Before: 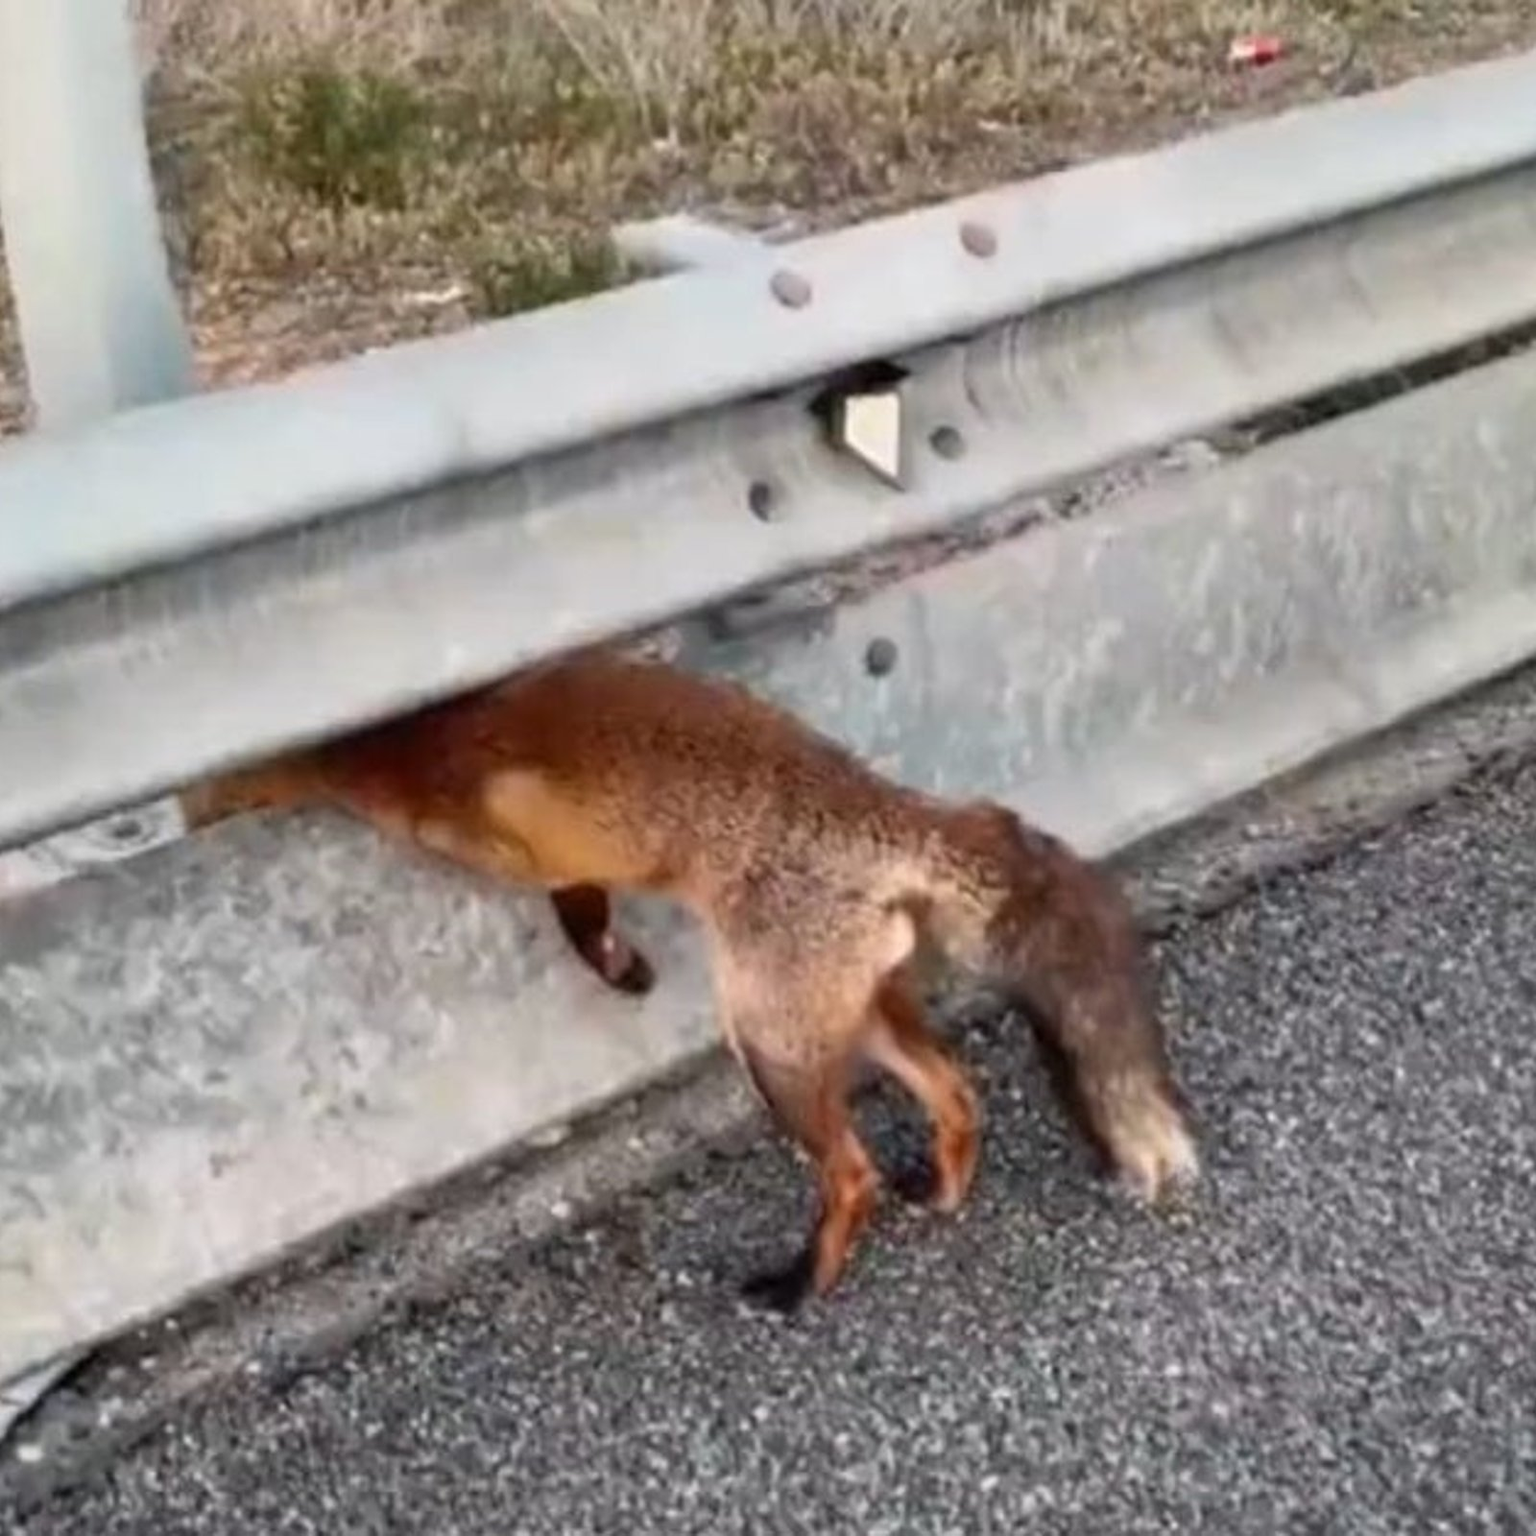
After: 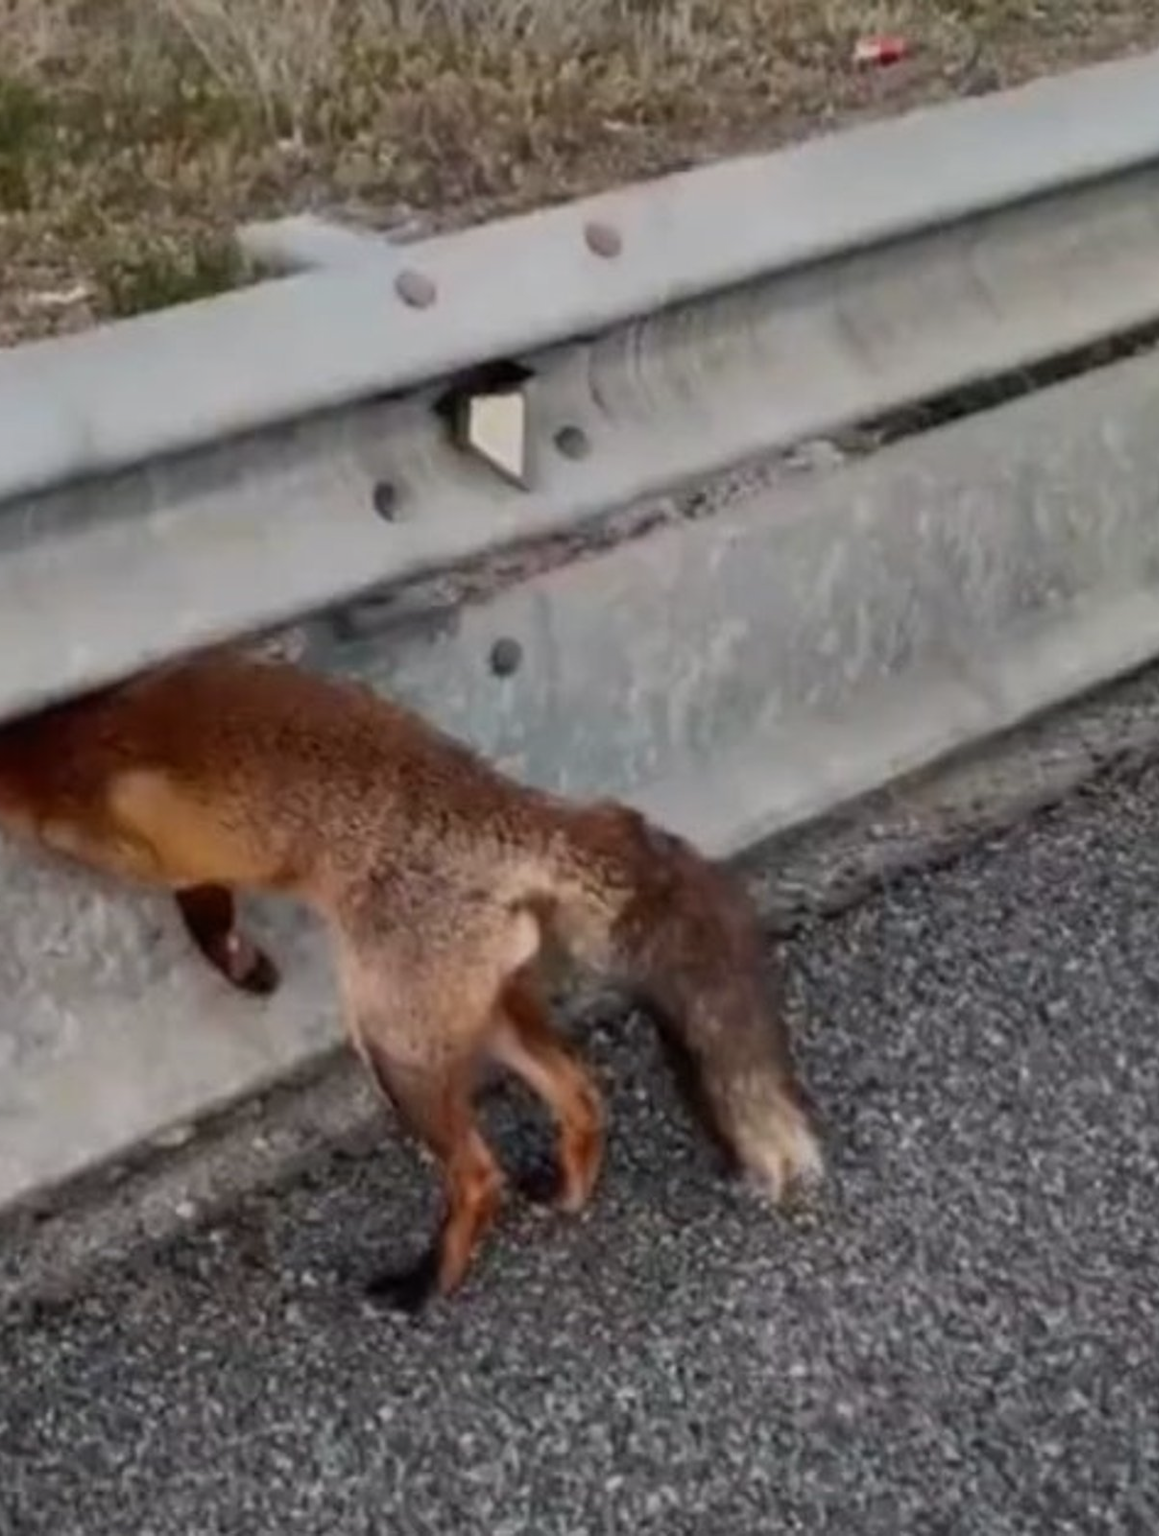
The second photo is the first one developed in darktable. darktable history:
crop and rotate: left 24.5%
exposure: black level correction 0, exposure -0.709 EV, compensate highlight preservation false
